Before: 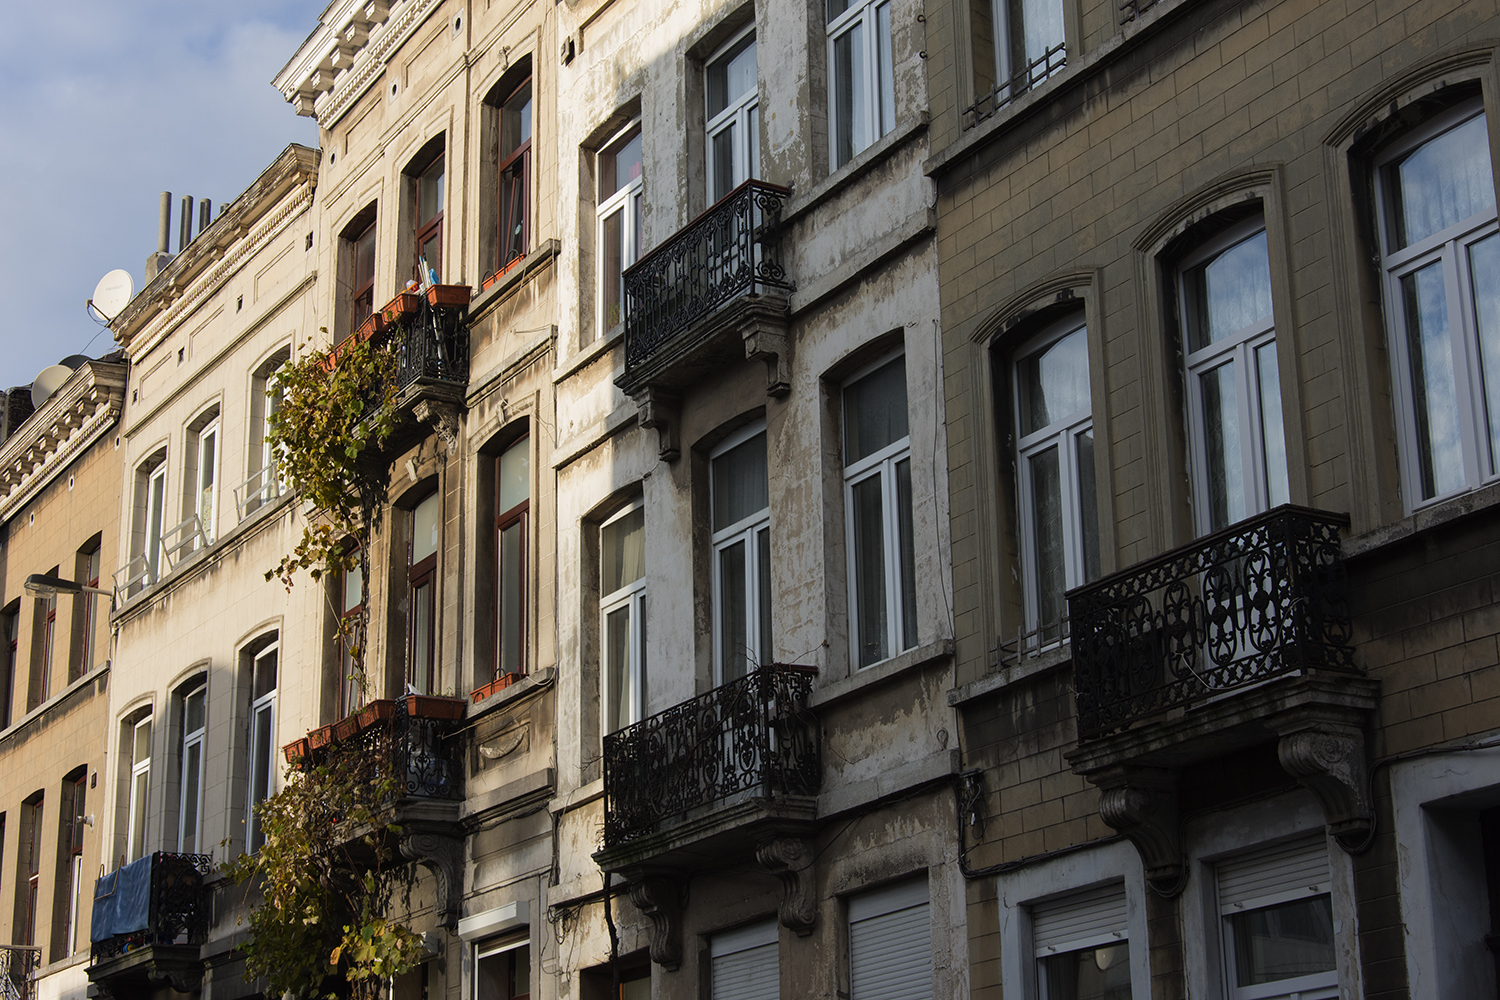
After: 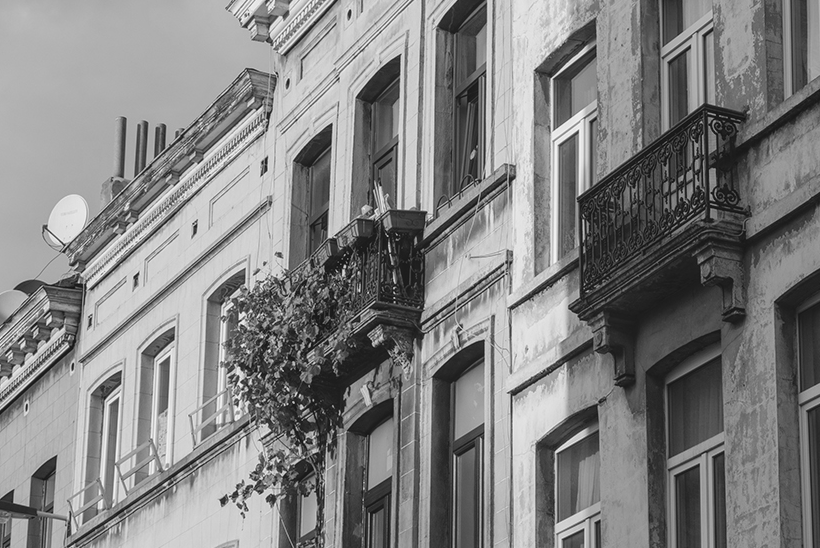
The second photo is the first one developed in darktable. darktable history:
crop and rotate: left 3.047%, top 7.509%, right 42.236%, bottom 37.598%
local contrast: on, module defaults
monochrome: on, module defaults
tone equalizer: on, module defaults
color correction: highlights a* 19.59, highlights b* 27.49, shadows a* 3.46, shadows b* -17.28, saturation 0.73
contrast brightness saturation: contrast -0.15, brightness 0.05, saturation -0.12
